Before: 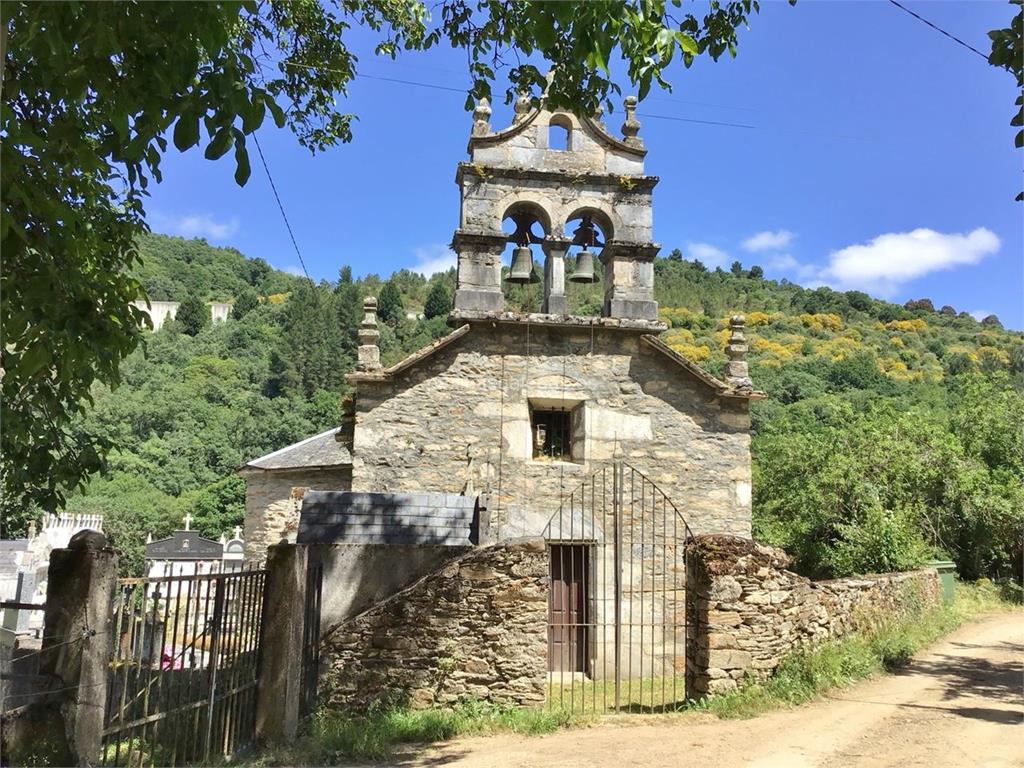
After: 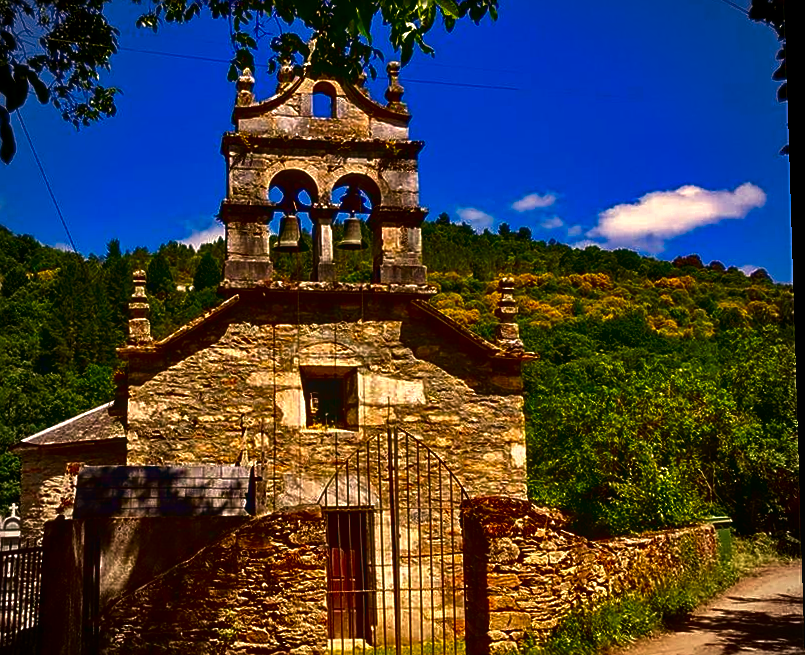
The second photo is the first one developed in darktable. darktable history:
vignetting: on, module defaults
rotate and perspective: rotation -1.77°, lens shift (horizontal) 0.004, automatic cropping off
white balance: red 1.127, blue 0.943
crop: left 23.095%, top 5.827%, bottom 11.854%
local contrast: detail 110%
contrast brightness saturation: brightness -1, saturation 1
haze removal: compatibility mode true, adaptive false
sharpen: on, module defaults
